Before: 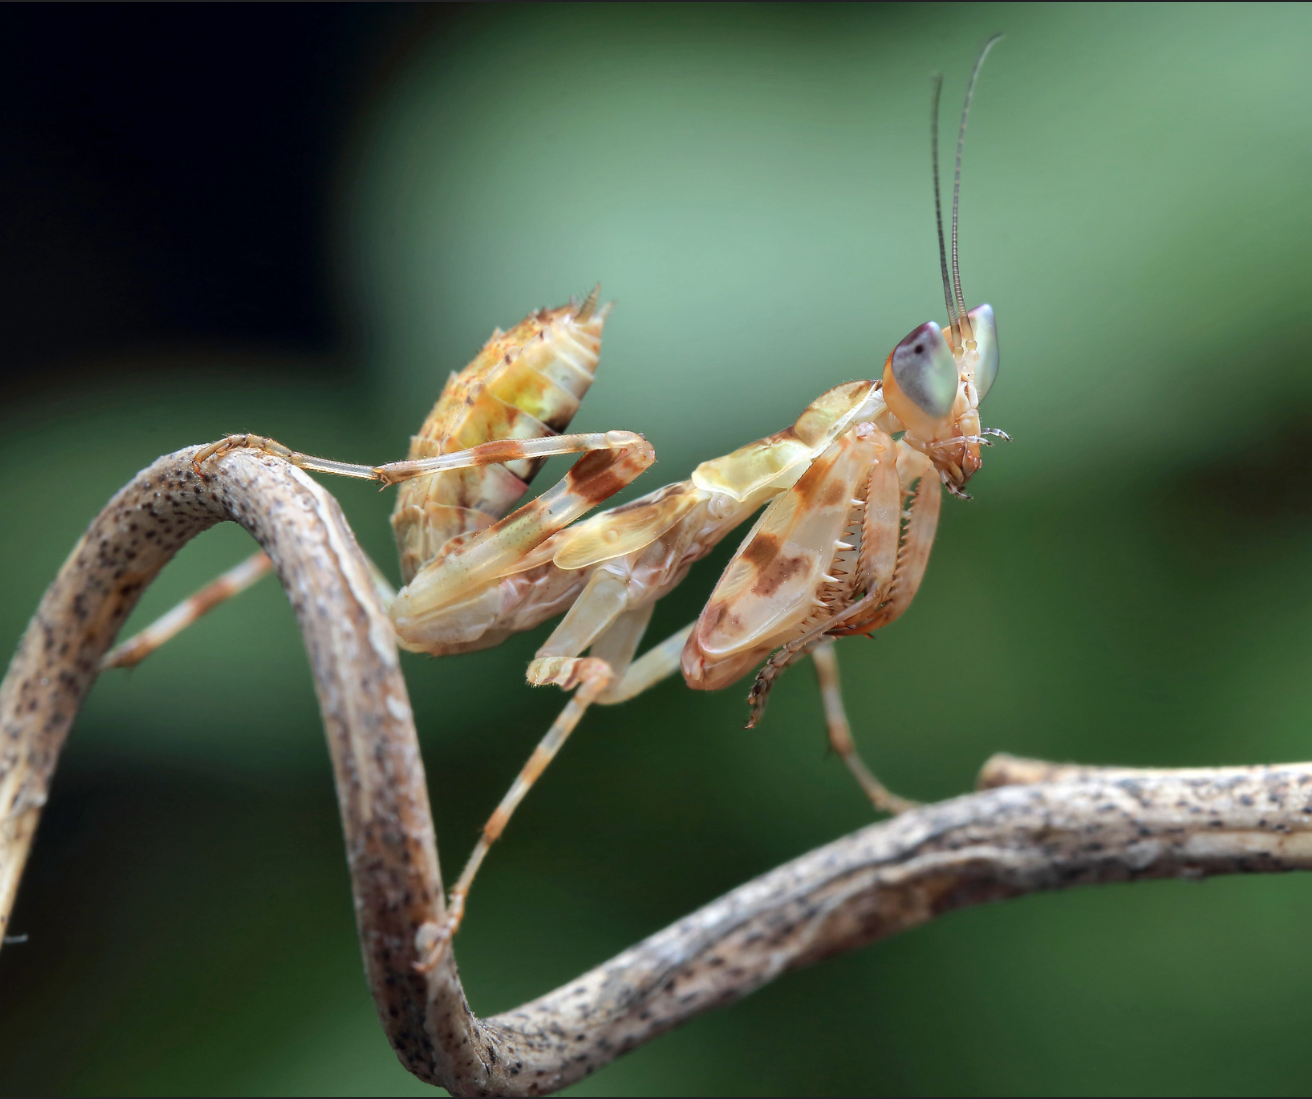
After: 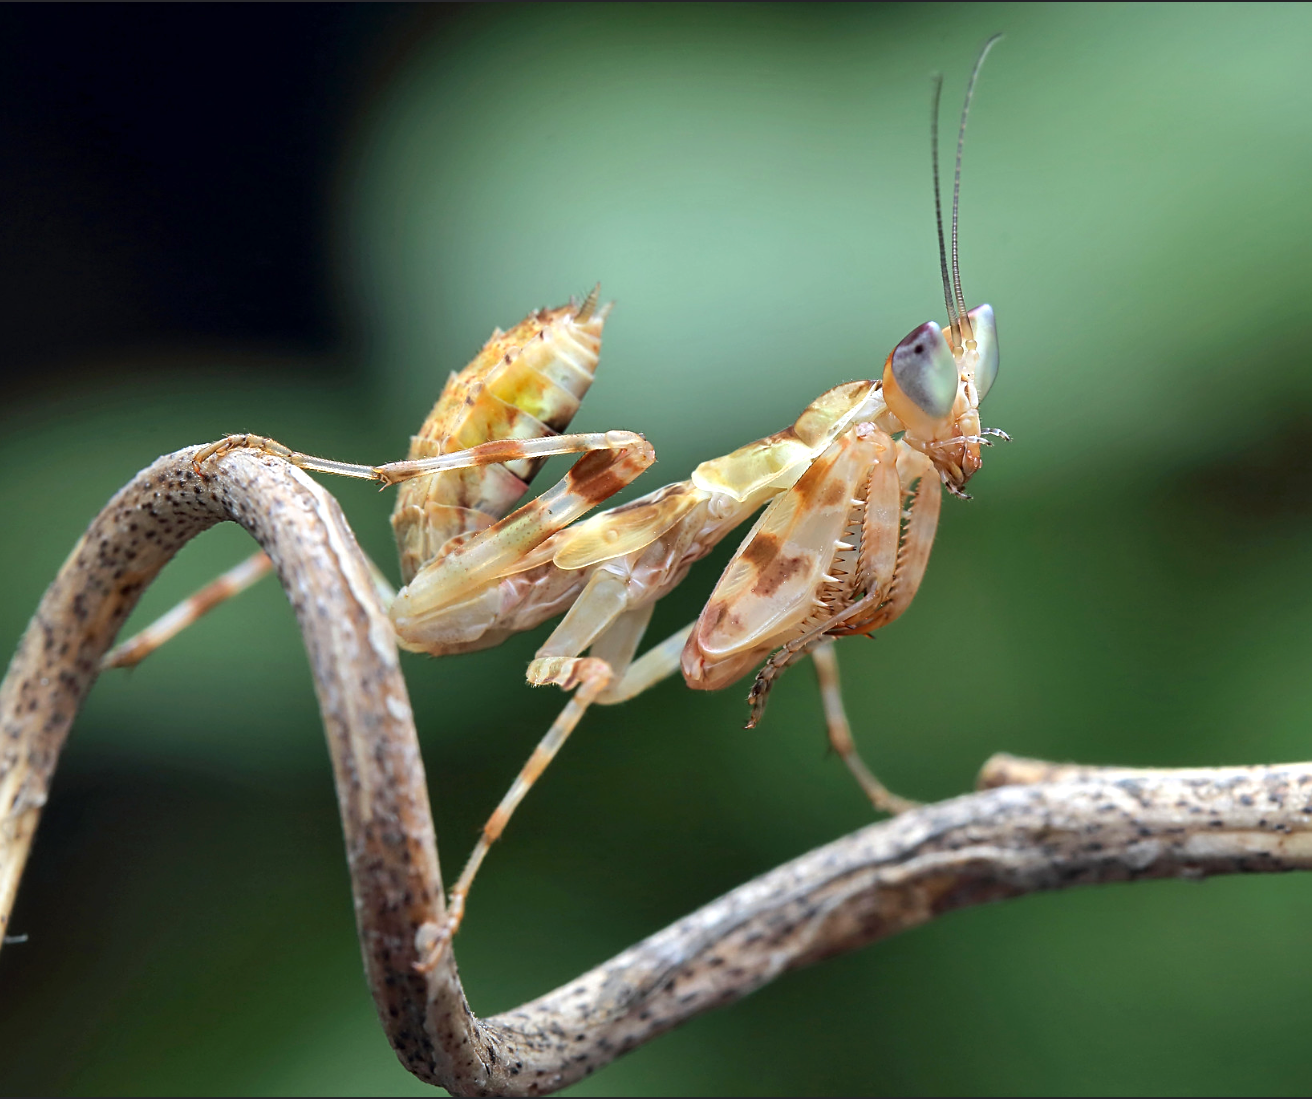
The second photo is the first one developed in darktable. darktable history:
sharpen: on, module defaults
shadows and highlights: shadows 20.8, highlights -36.05, soften with gaussian
exposure: exposure 0.202 EV, compensate highlight preservation false
